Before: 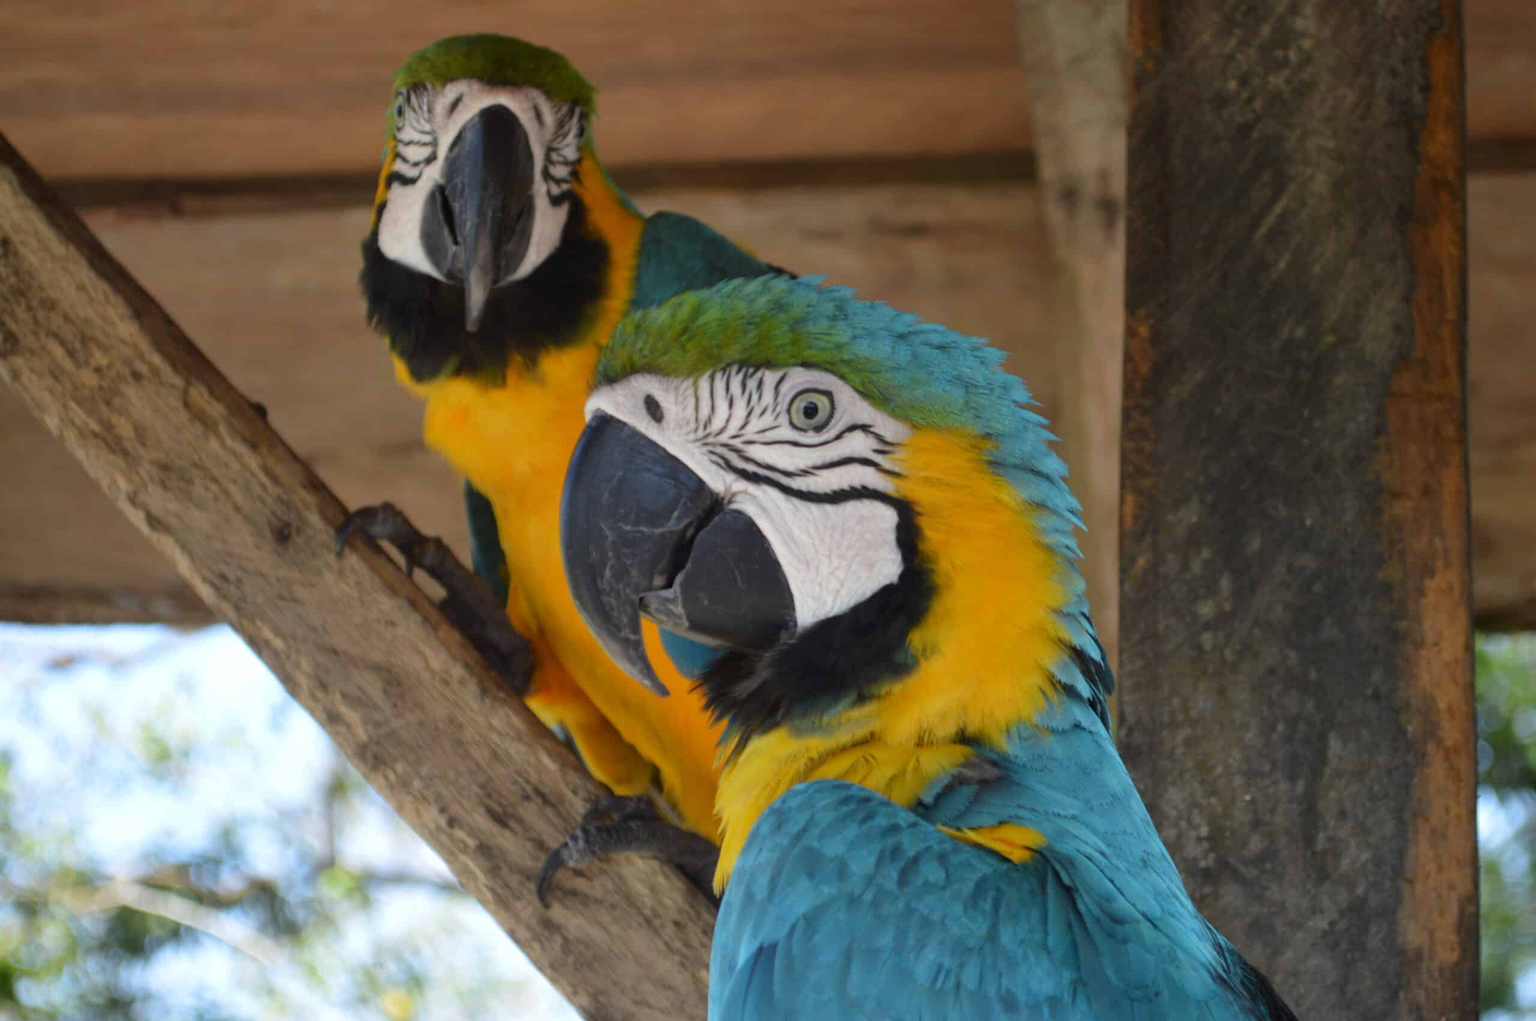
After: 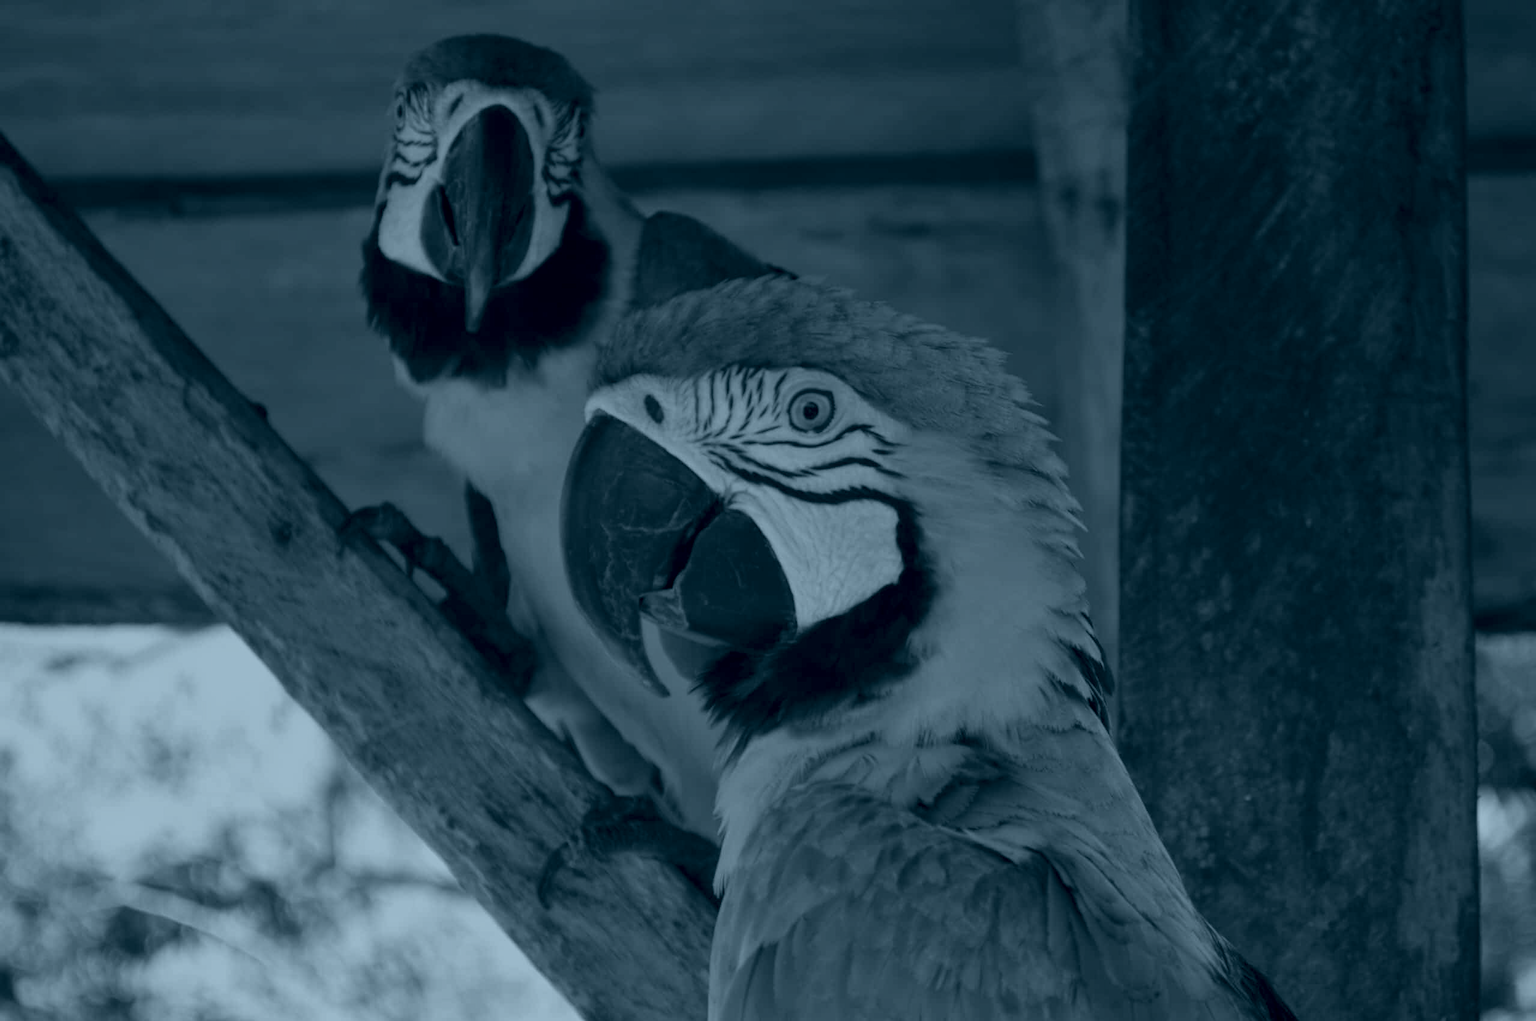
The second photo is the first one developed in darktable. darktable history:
color balance: lift [1, 1.001, 0.999, 1.001], gamma [1, 1.004, 1.007, 0.993], gain [1, 0.991, 0.987, 1.013], contrast 7.5%, contrast fulcrum 10%, output saturation 115%
white balance: red 0.983, blue 1.036
exposure: black level correction 0, exposure 0.7 EV, compensate exposure bias true, compensate highlight preservation false
colorize: hue 194.4°, saturation 29%, source mix 61.75%, lightness 3.98%, version 1
